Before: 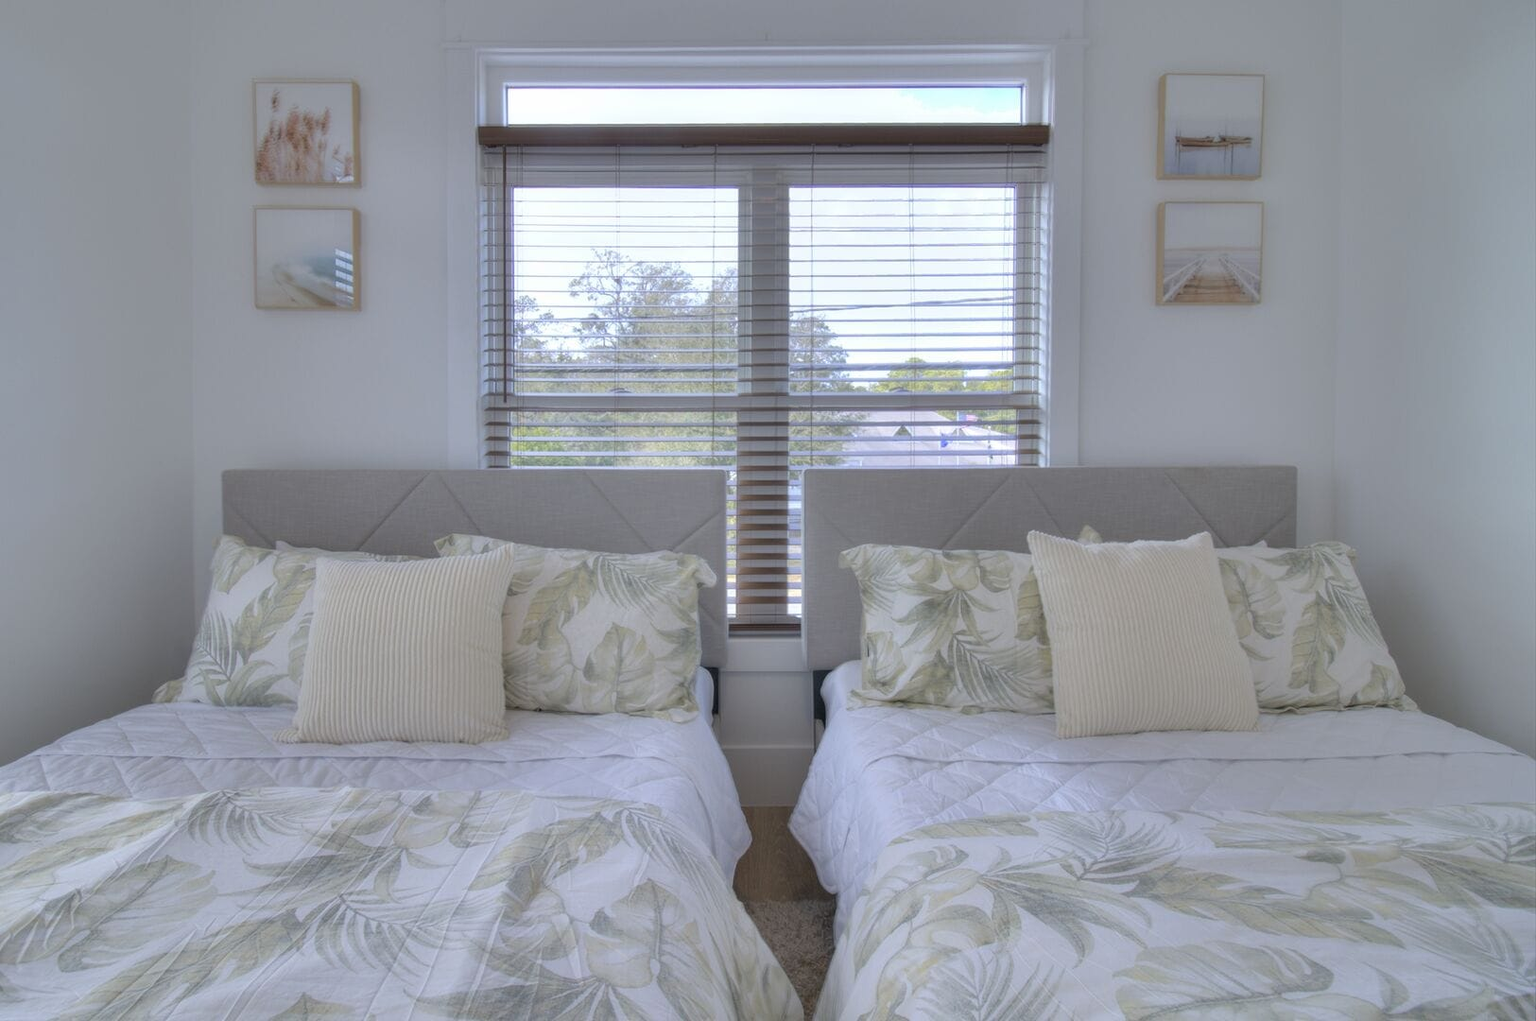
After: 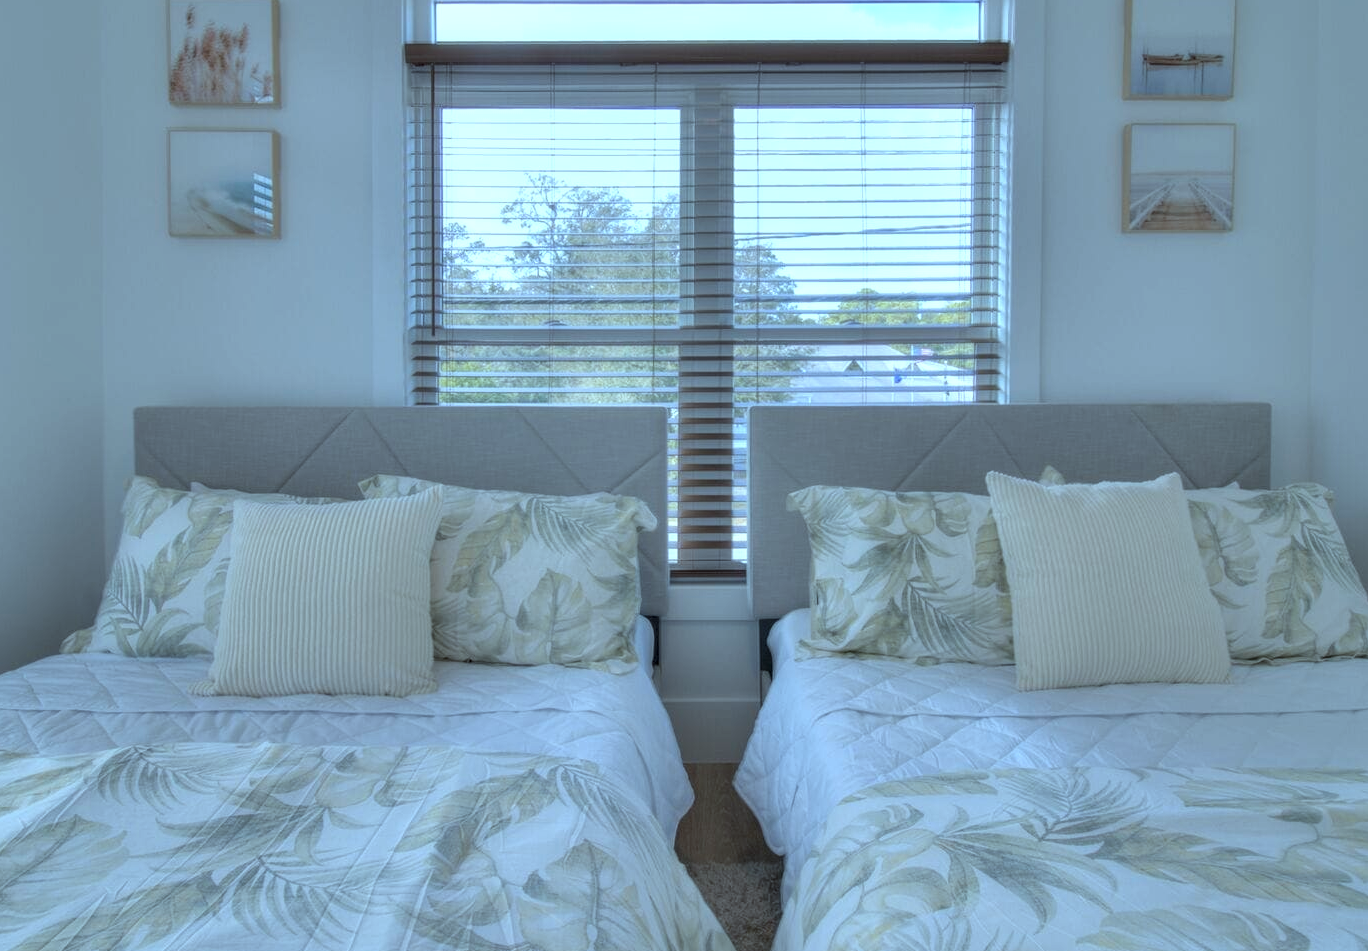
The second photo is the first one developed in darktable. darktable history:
local contrast: on, module defaults
crop: left 6.225%, top 8.346%, right 9.542%, bottom 3.555%
color correction: highlights a* -11.77, highlights b* -15.04
